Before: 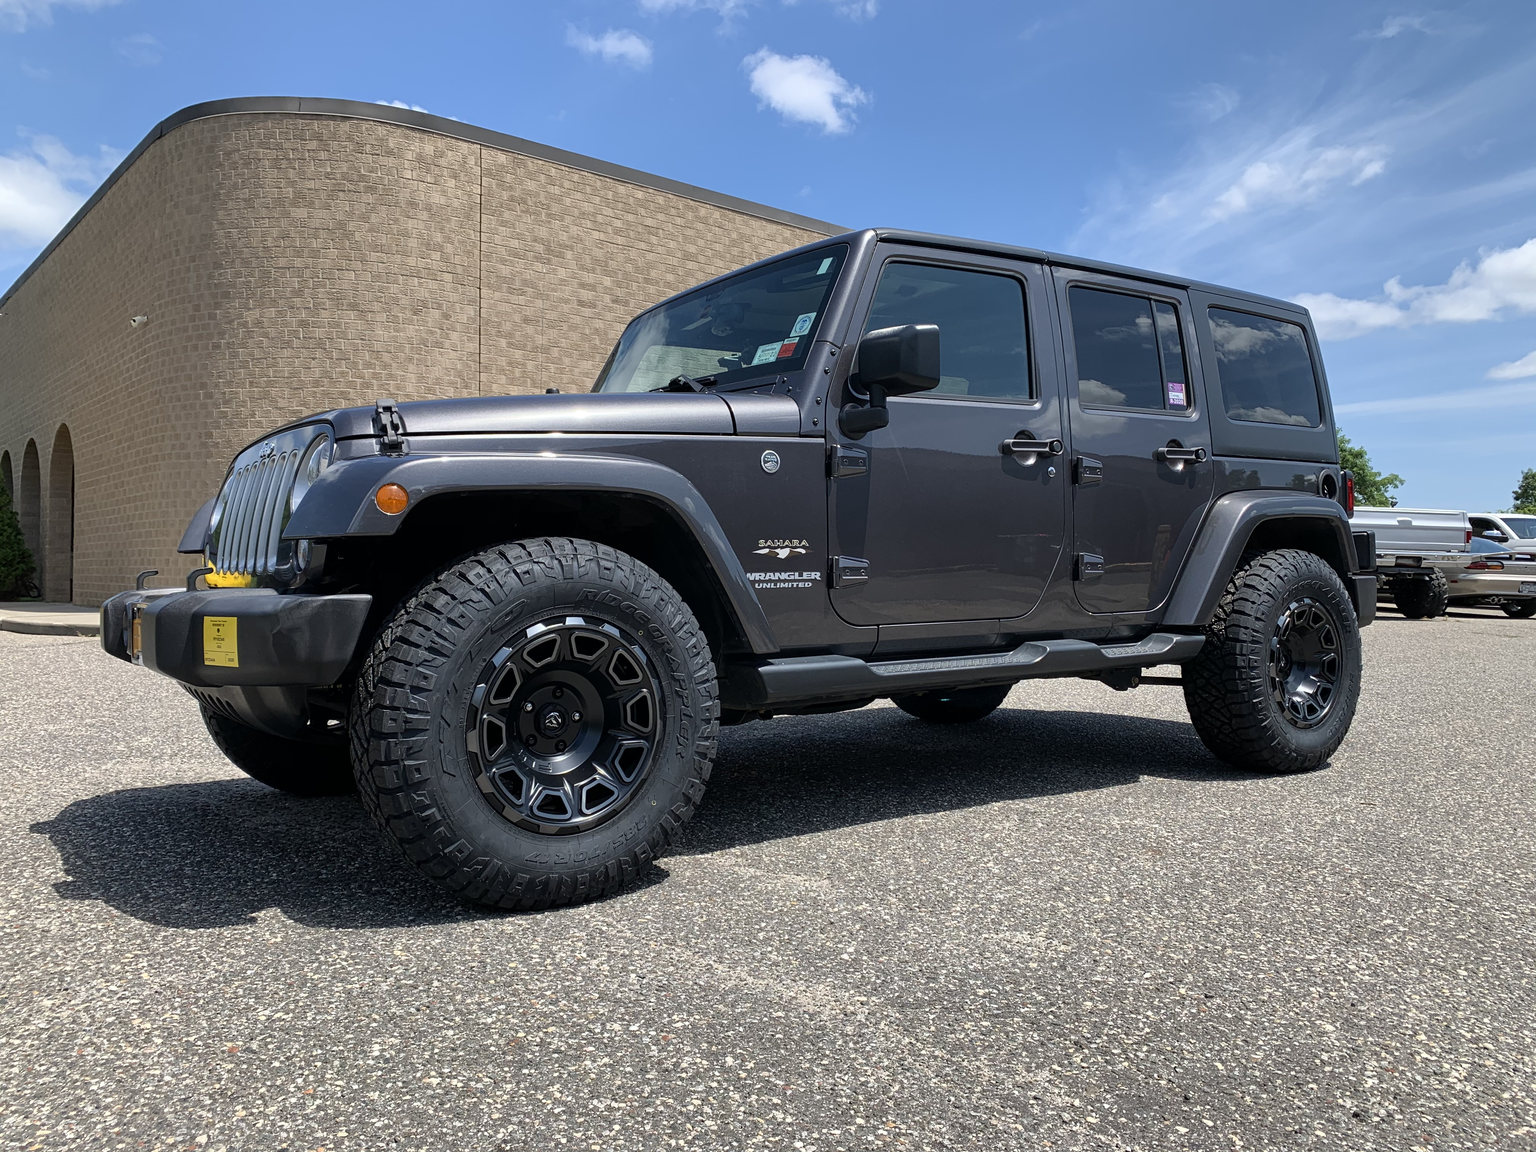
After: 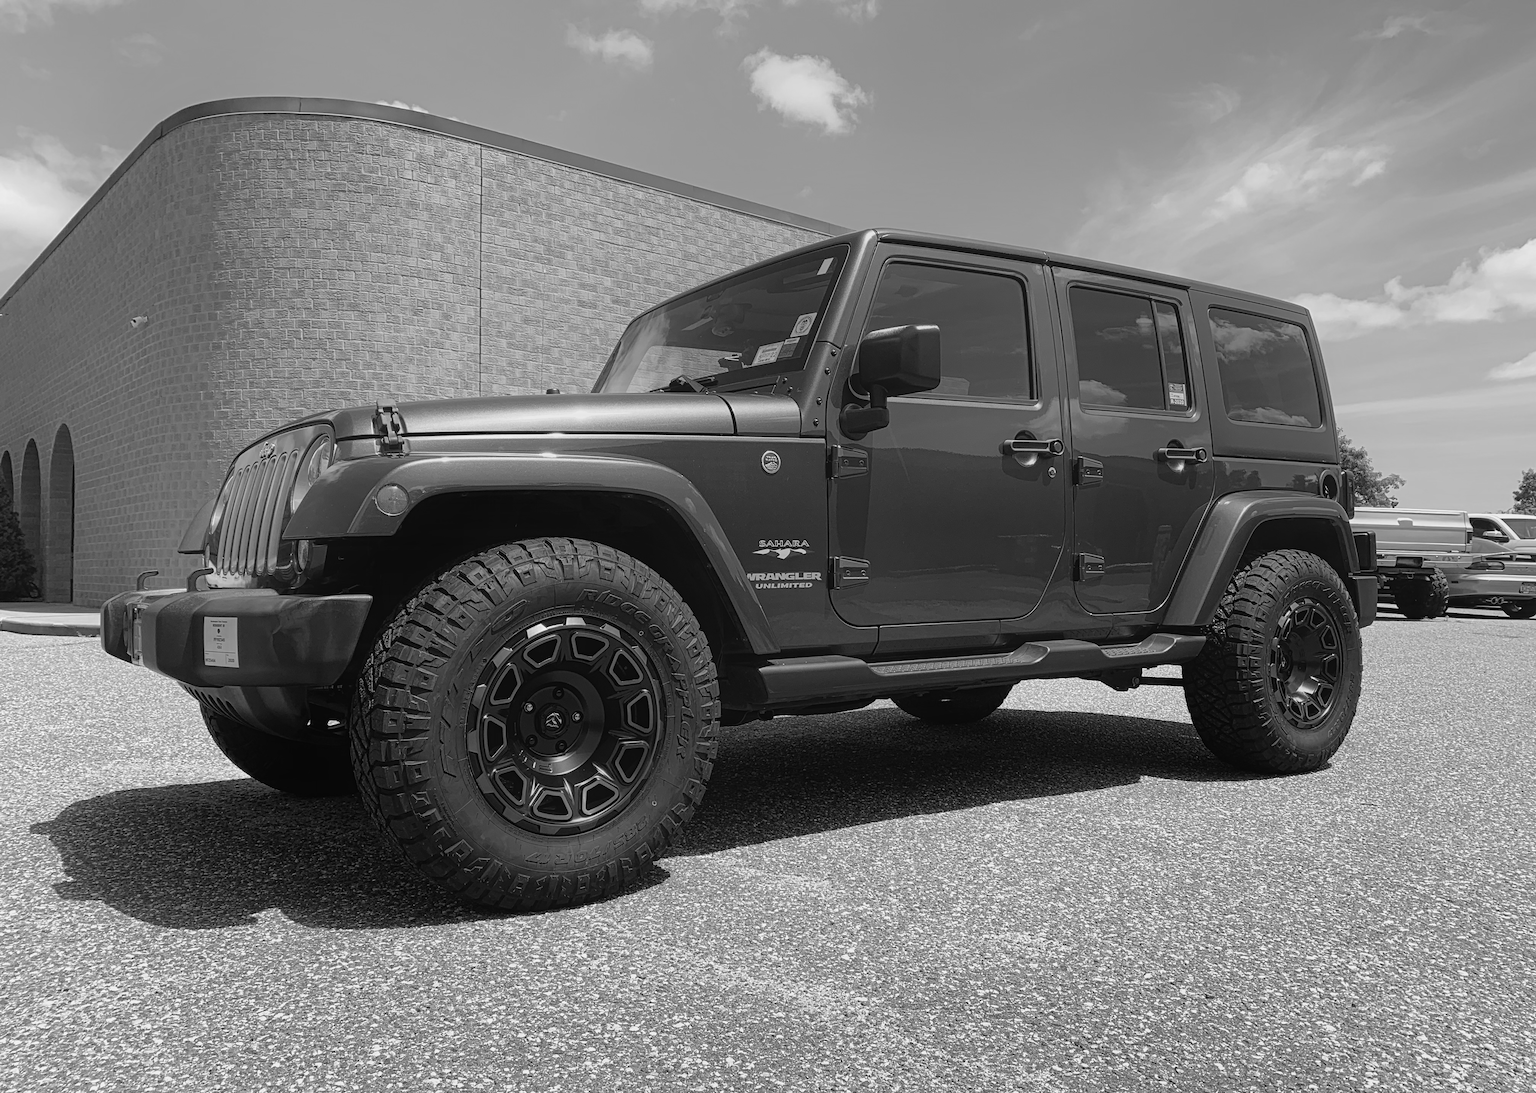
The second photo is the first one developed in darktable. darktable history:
contrast brightness saturation: saturation -1
contrast equalizer: y [[0.439, 0.44, 0.442, 0.457, 0.493, 0.498], [0.5 ×6], [0.5 ×6], [0 ×6], [0 ×6]]
crop and rotate: top 0%, bottom 5.097%
white balance: red 1.009, blue 1.027
